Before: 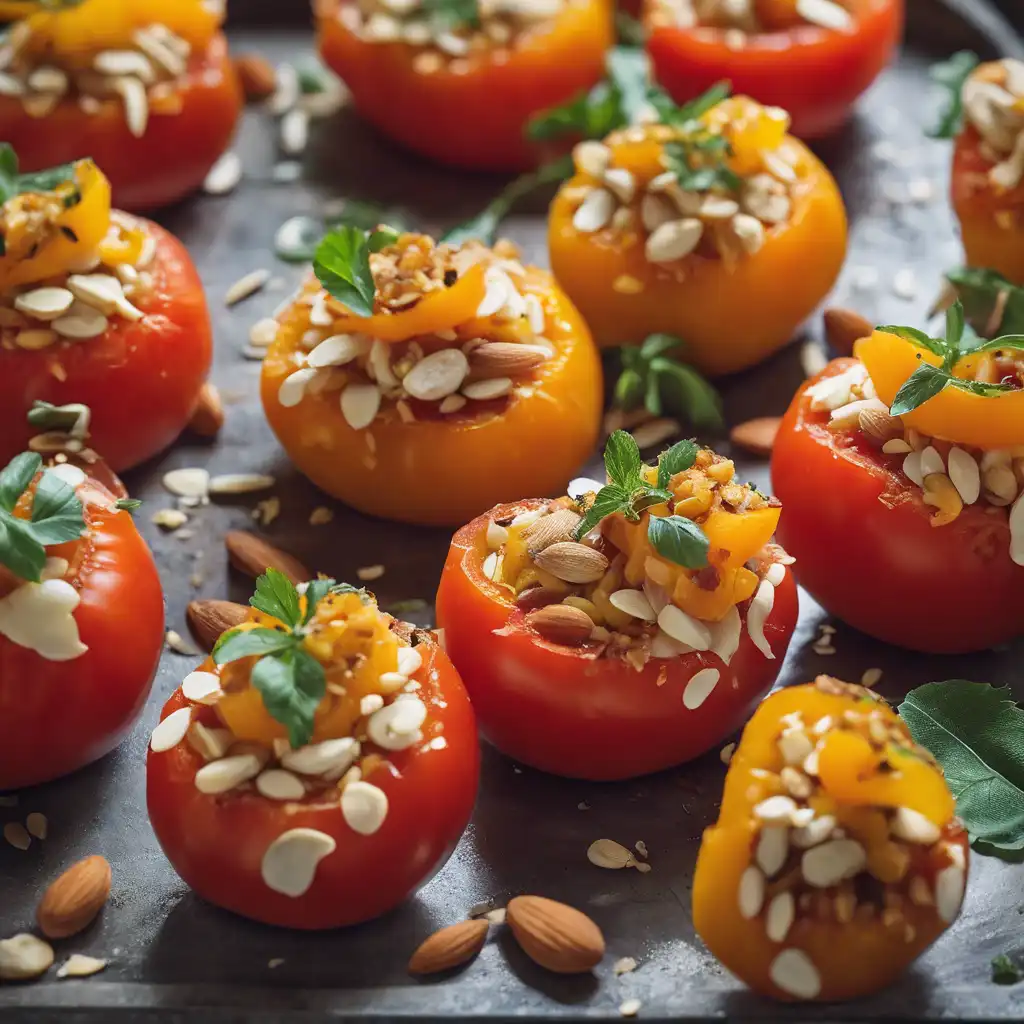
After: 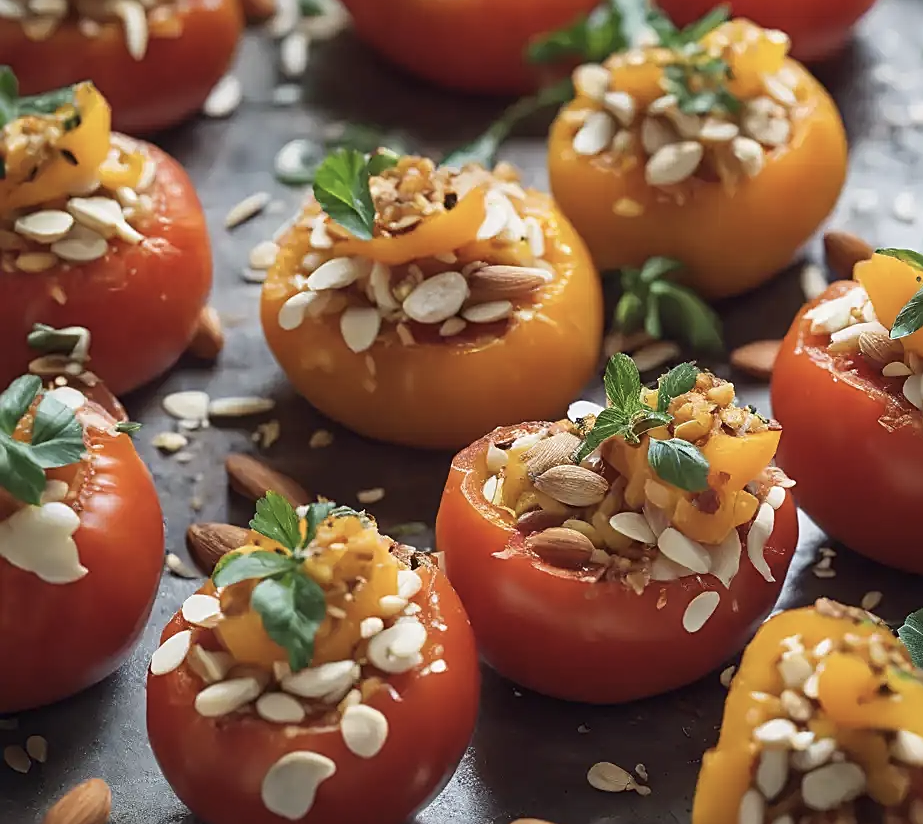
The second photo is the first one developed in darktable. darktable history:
crop: top 7.554%, right 9.797%, bottom 11.945%
contrast brightness saturation: contrast 0.056, brightness -0.013, saturation -0.226
sharpen: on, module defaults
exposure: compensate highlight preservation false
